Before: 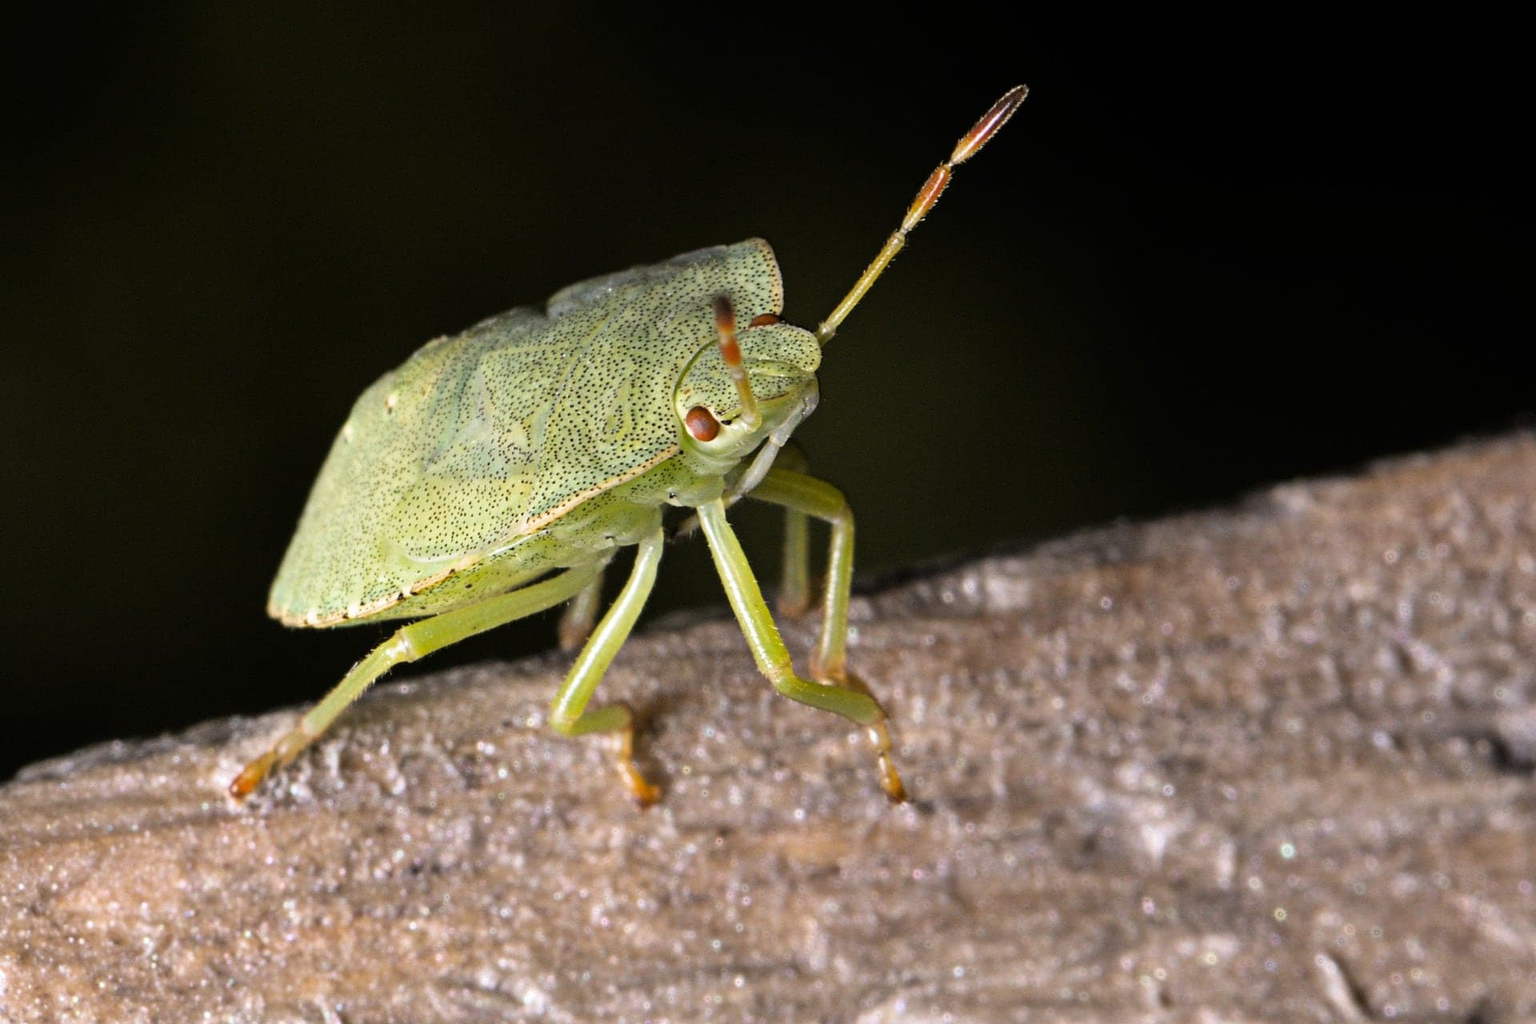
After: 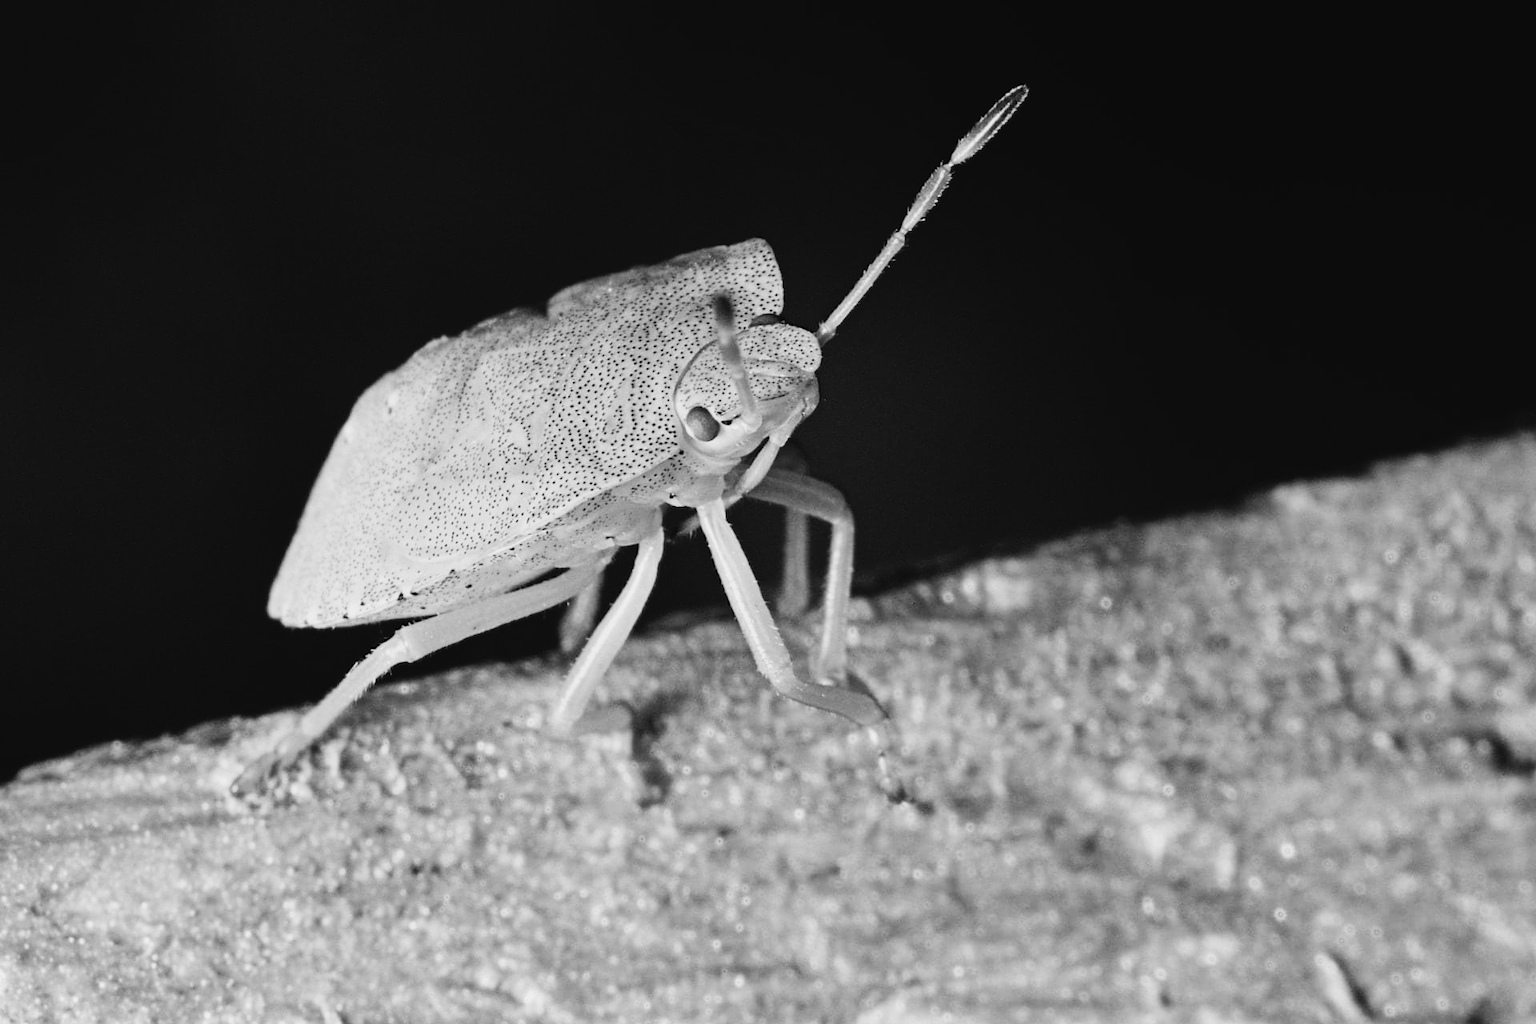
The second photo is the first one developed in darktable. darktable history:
tone curve: curves: ch0 [(0, 0.03) (0.113, 0.087) (0.207, 0.184) (0.515, 0.612) (0.712, 0.793) (1, 0.946)]; ch1 [(0, 0) (0.172, 0.123) (0.317, 0.279) (0.407, 0.401) (0.476, 0.482) (0.505, 0.499) (0.534, 0.534) (0.632, 0.645) (0.726, 0.745) (1, 1)]; ch2 [(0, 0) (0.411, 0.424) (0.476, 0.492) (0.521, 0.524) (0.541, 0.559) (0.65, 0.699) (1, 1)], color space Lab, independent channels, preserve colors none
monochrome: on, module defaults
